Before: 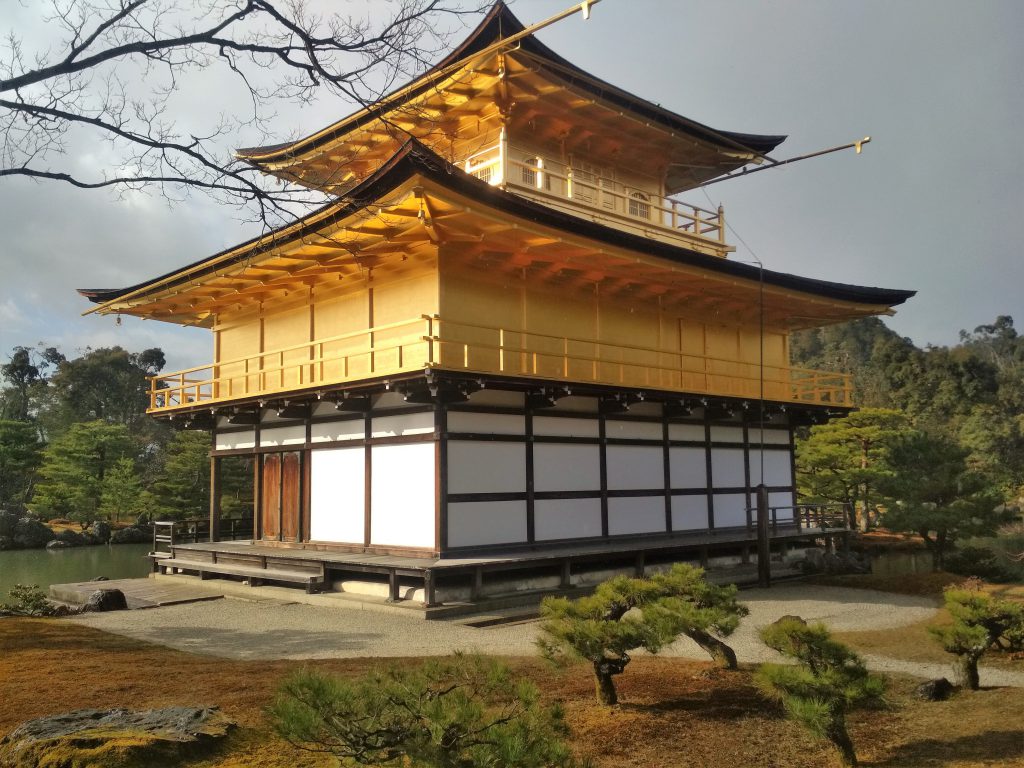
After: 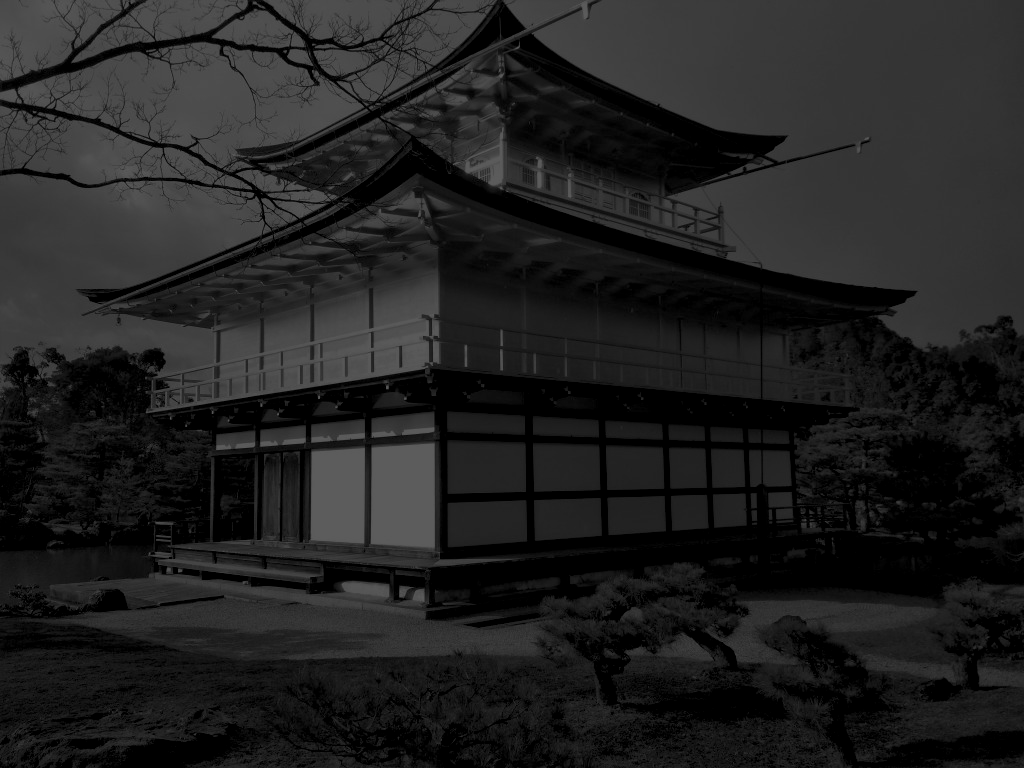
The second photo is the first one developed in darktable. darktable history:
colorize: hue 90°, saturation 19%, lightness 1.59%, version 1
monochrome: on, module defaults
color correction: highlights a* 9.03, highlights b* 8.71, shadows a* 40, shadows b* 40, saturation 0.8
exposure: compensate highlight preservation false
